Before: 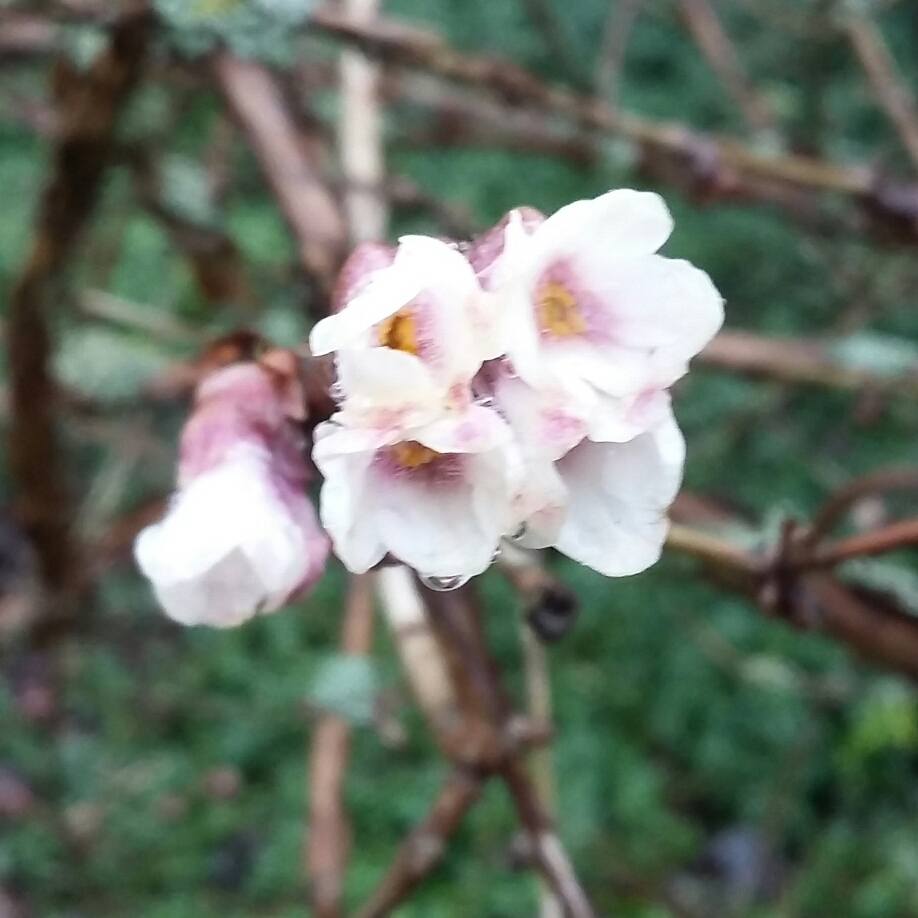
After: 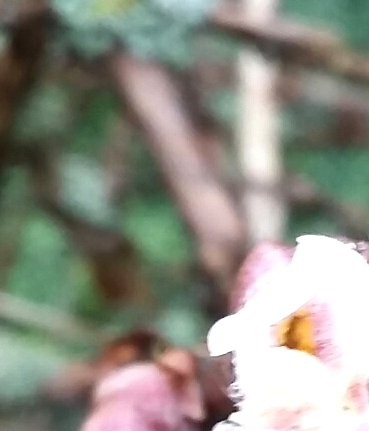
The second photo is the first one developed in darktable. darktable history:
crop and rotate: left 11.147%, top 0.058%, right 48.55%, bottom 52.911%
exposure: exposure 0.367 EV, compensate highlight preservation false
